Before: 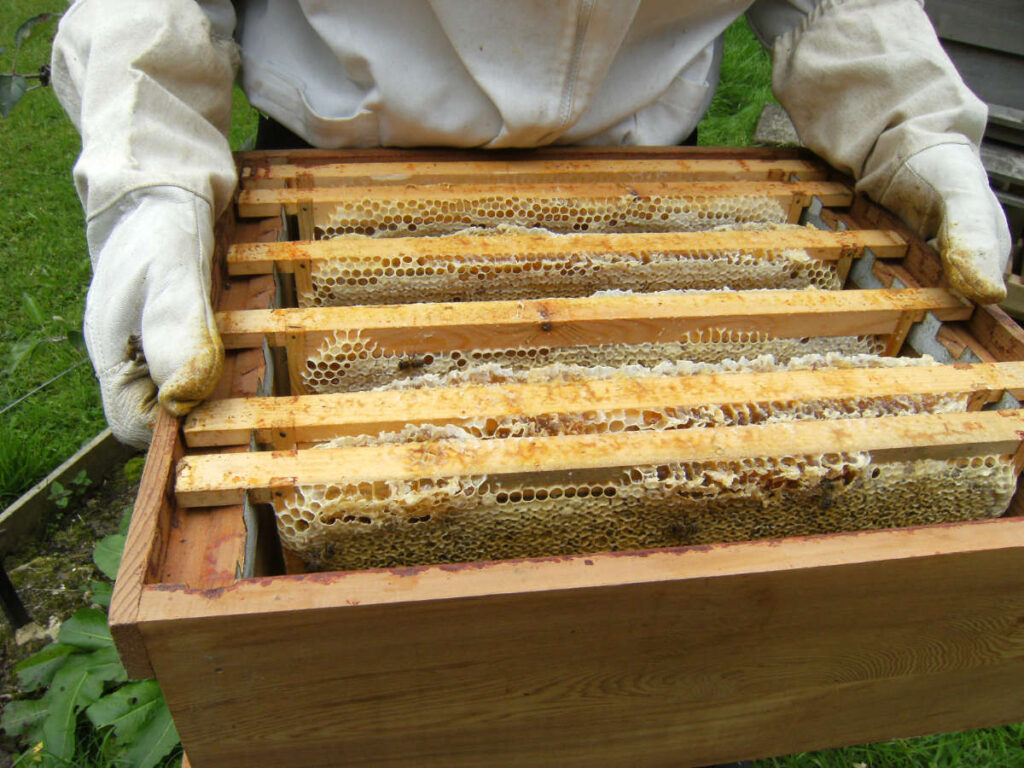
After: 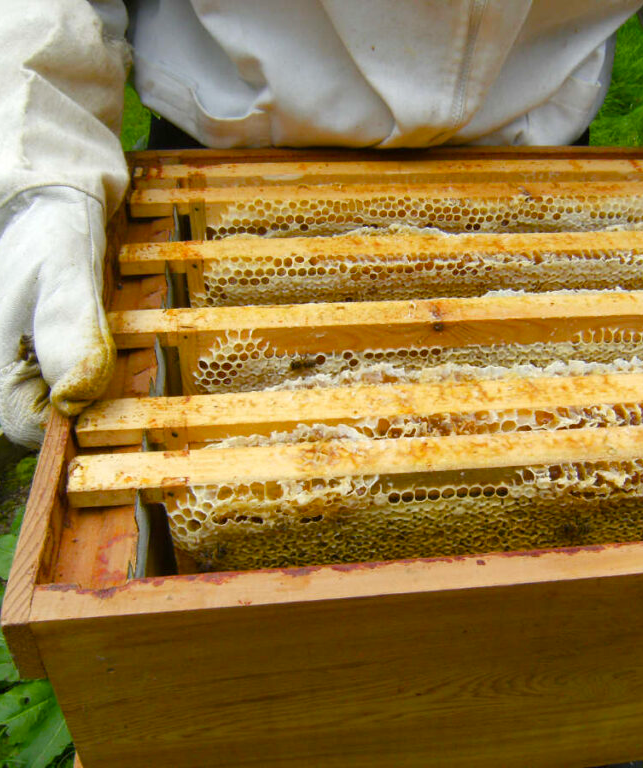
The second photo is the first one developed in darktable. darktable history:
crop: left 10.644%, right 26.528%
color balance rgb: perceptual saturation grading › global saturation 35%, perceptual saturation grading › highlights -30%, perceptual saturation grading › shadows 35%, perceptual brilliance grading › global brilliance 3%, perceptual brilliance grading › highlights -3%, perceptual brilliance grading › shadows 3%
